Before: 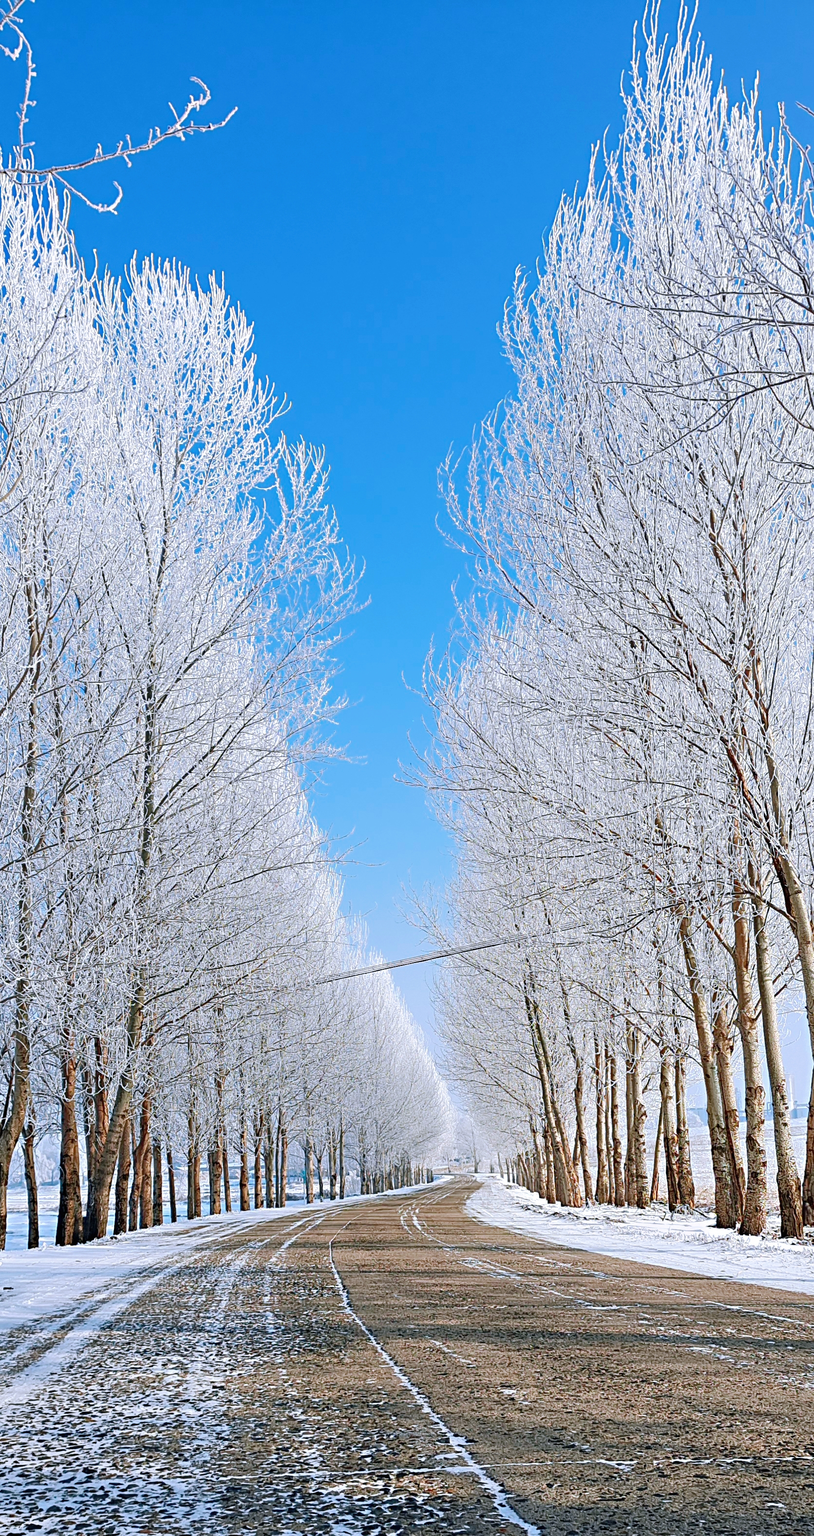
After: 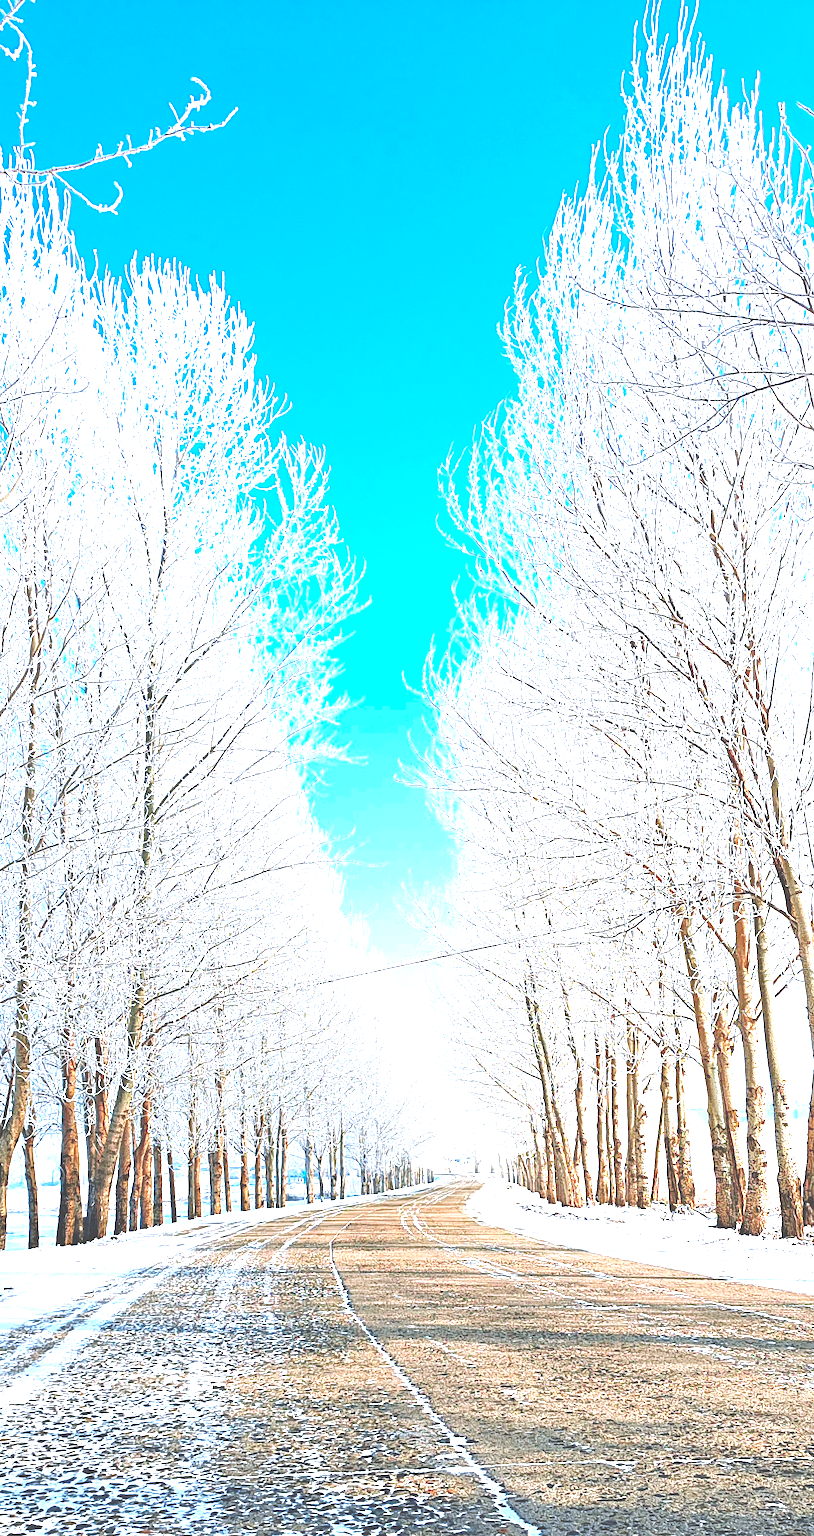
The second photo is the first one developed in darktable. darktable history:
exposure: black level correction -0.023, exposure 1.397 EV, compensate highlight preservation false
color correction: highlights b* -0.014, saturation 1.28
